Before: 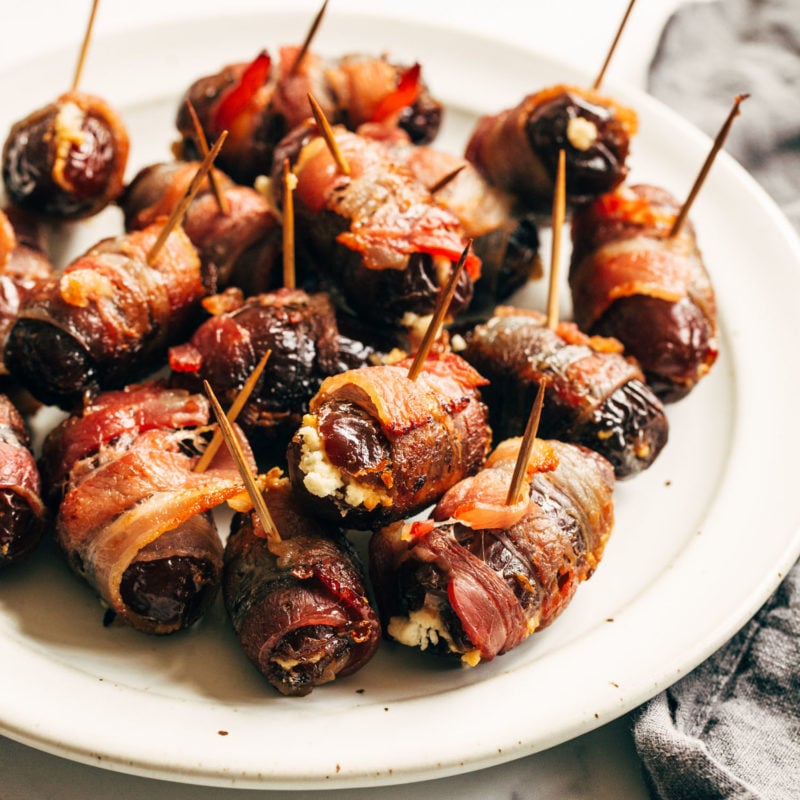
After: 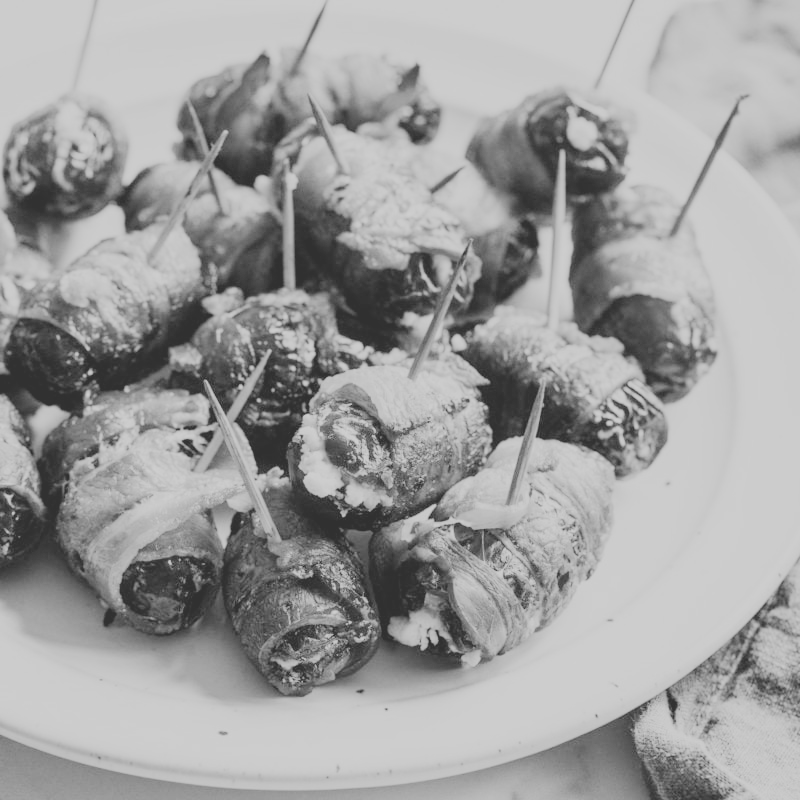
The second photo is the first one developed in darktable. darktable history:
exposure: black level correction 0.002, compensate highlight preservation false
color zones: curves: ch0 [(0, 0.5) (0.143, 0.5) (0.286, 0.5) (0.429, 0.504) (0.571, 0.5) (0.714, 0.509) (0.857, 0.5) (1, 0.5)]; ch1 [(0, 0.425) (0.143, 0.425) (0.286, 0.375) (0.429, 0.405) (0.571, 0.5) (0.714, 0.47) (0.857, 0.425) (1, 0.435)]; ch2 [(0, 0.5) (0.143, 0.5) (0.286, 0.5) (0.429, 0.517) (0.571, 0.5) (0.714, 0.51) (0.857, 0.5) (1, 0.5)]
local contrast: mode bilateral grid, contrast 100, coarseness 100, detail 108%, midtone range 0.2
tone curve: curves: ch0 [(0, 0.23) (0.125, 0.207) (0.245, 0.227) (0.736, 0.695) (1, 0.824)], color space Lab, independent channels, preserve colors none
contrast brightness saturation: saturation -1
